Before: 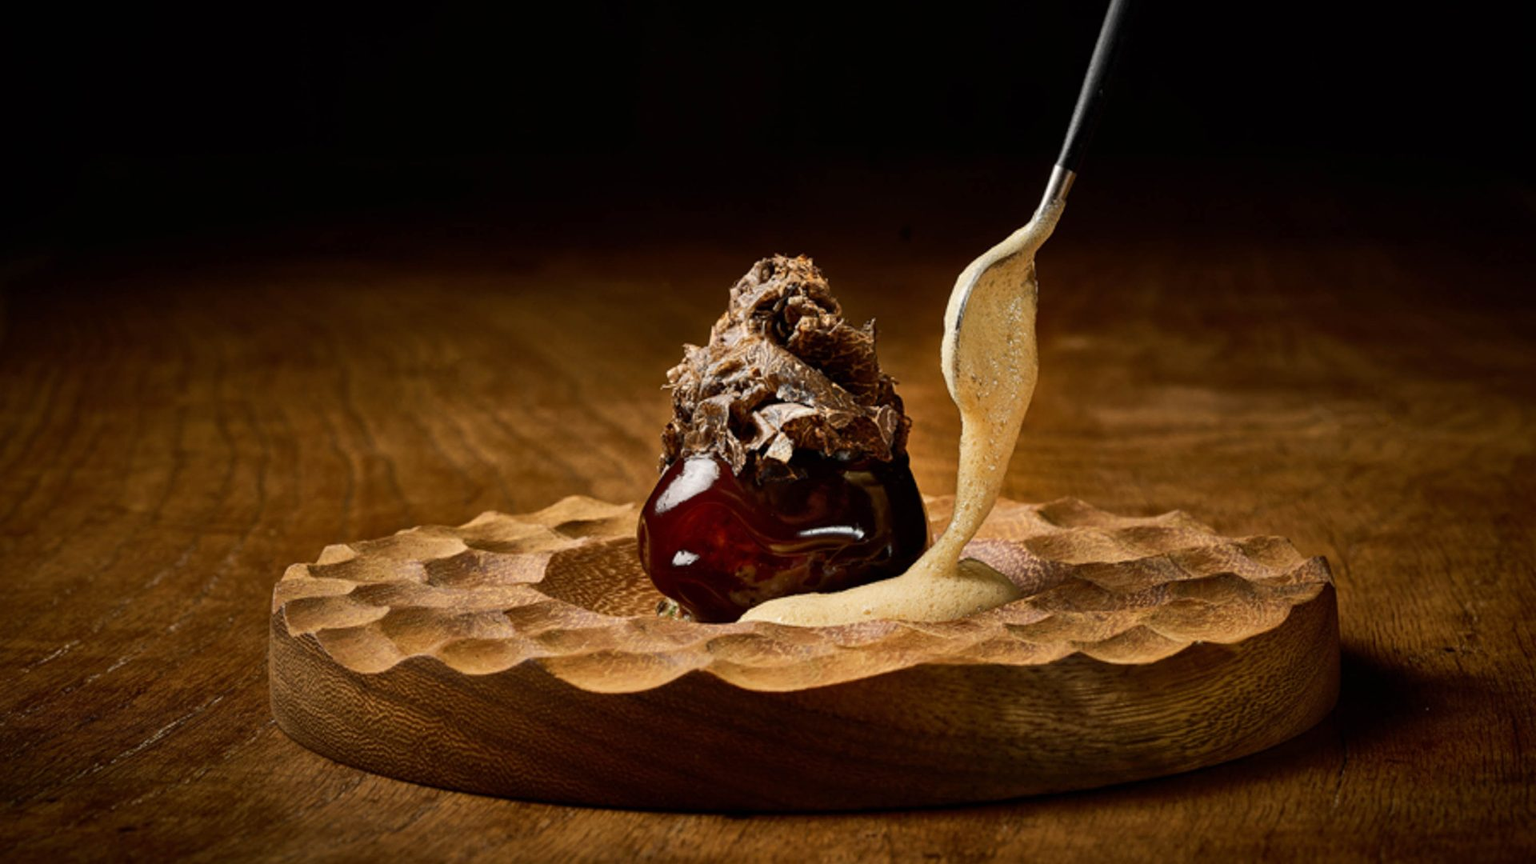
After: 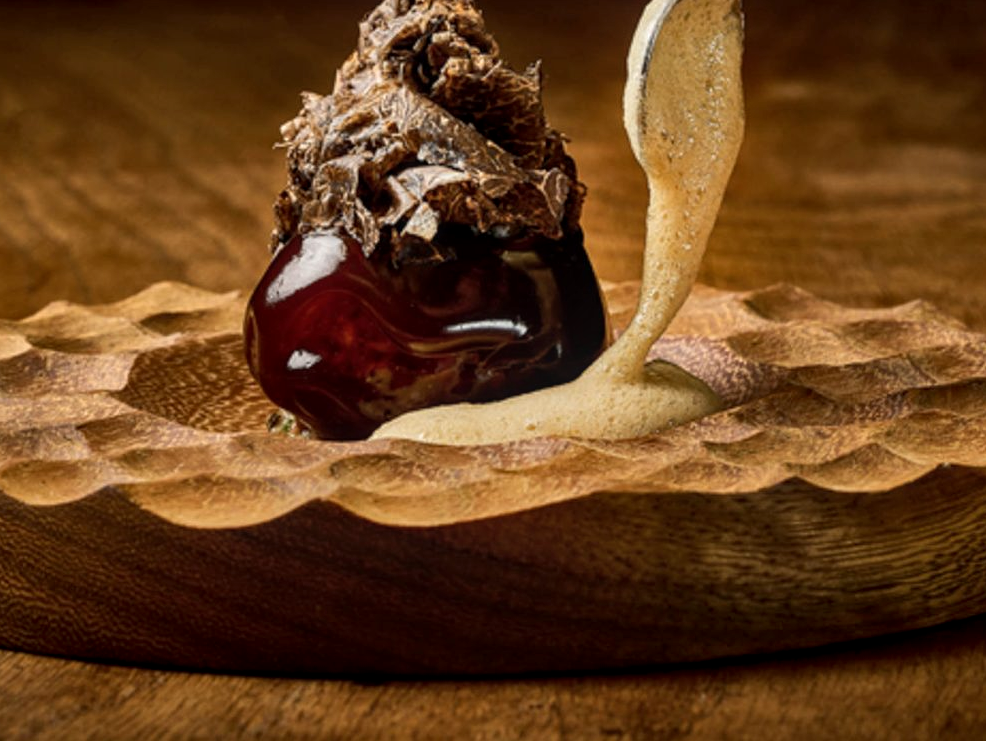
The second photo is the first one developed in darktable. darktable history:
local contrast: on, module defaults
crop and rotate: left 28.809%, top 31.385%, right 19.808%
